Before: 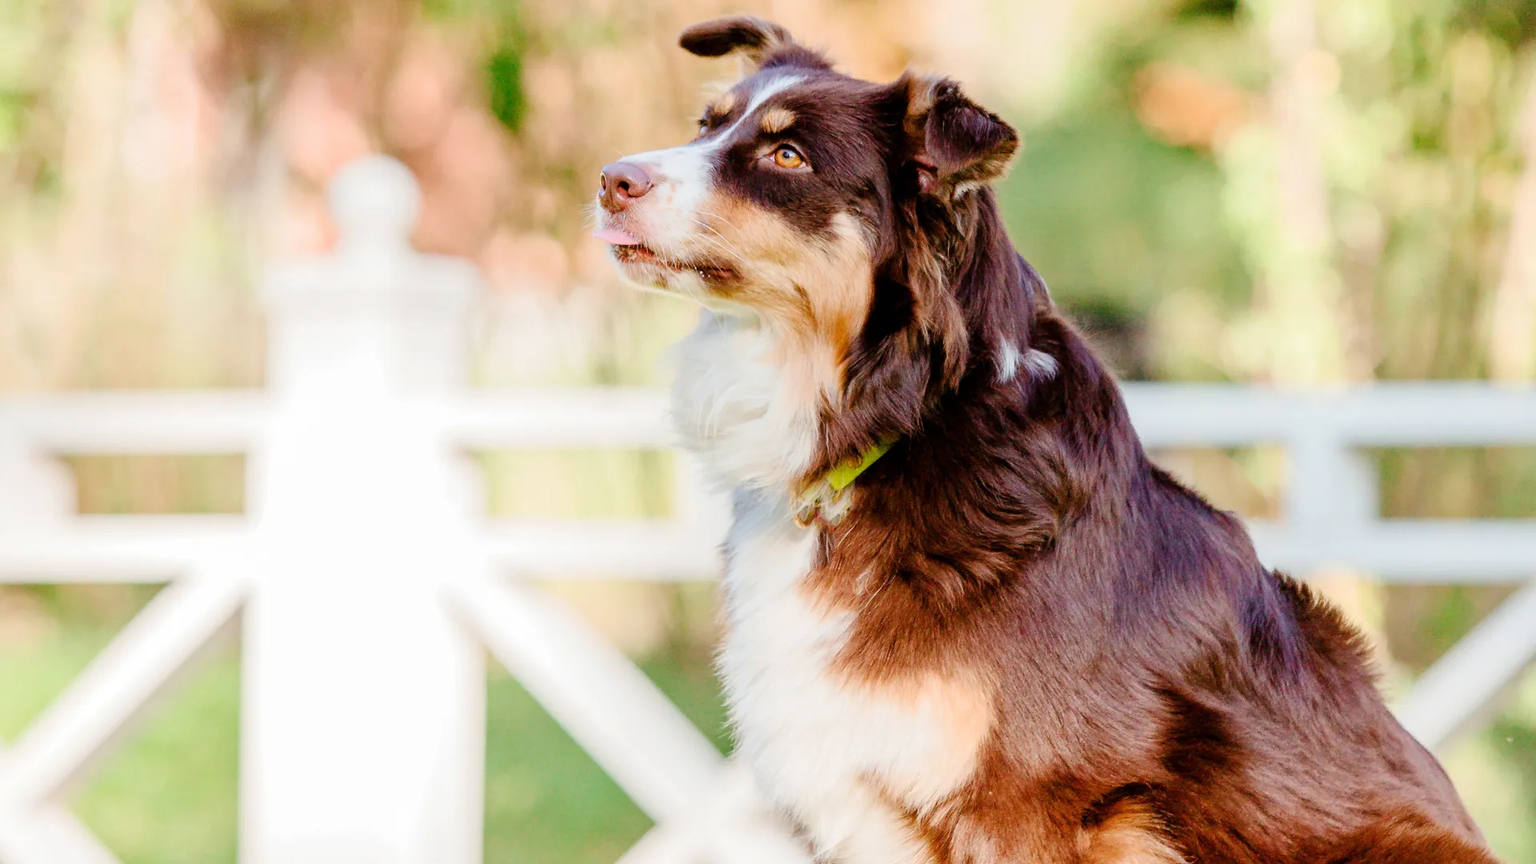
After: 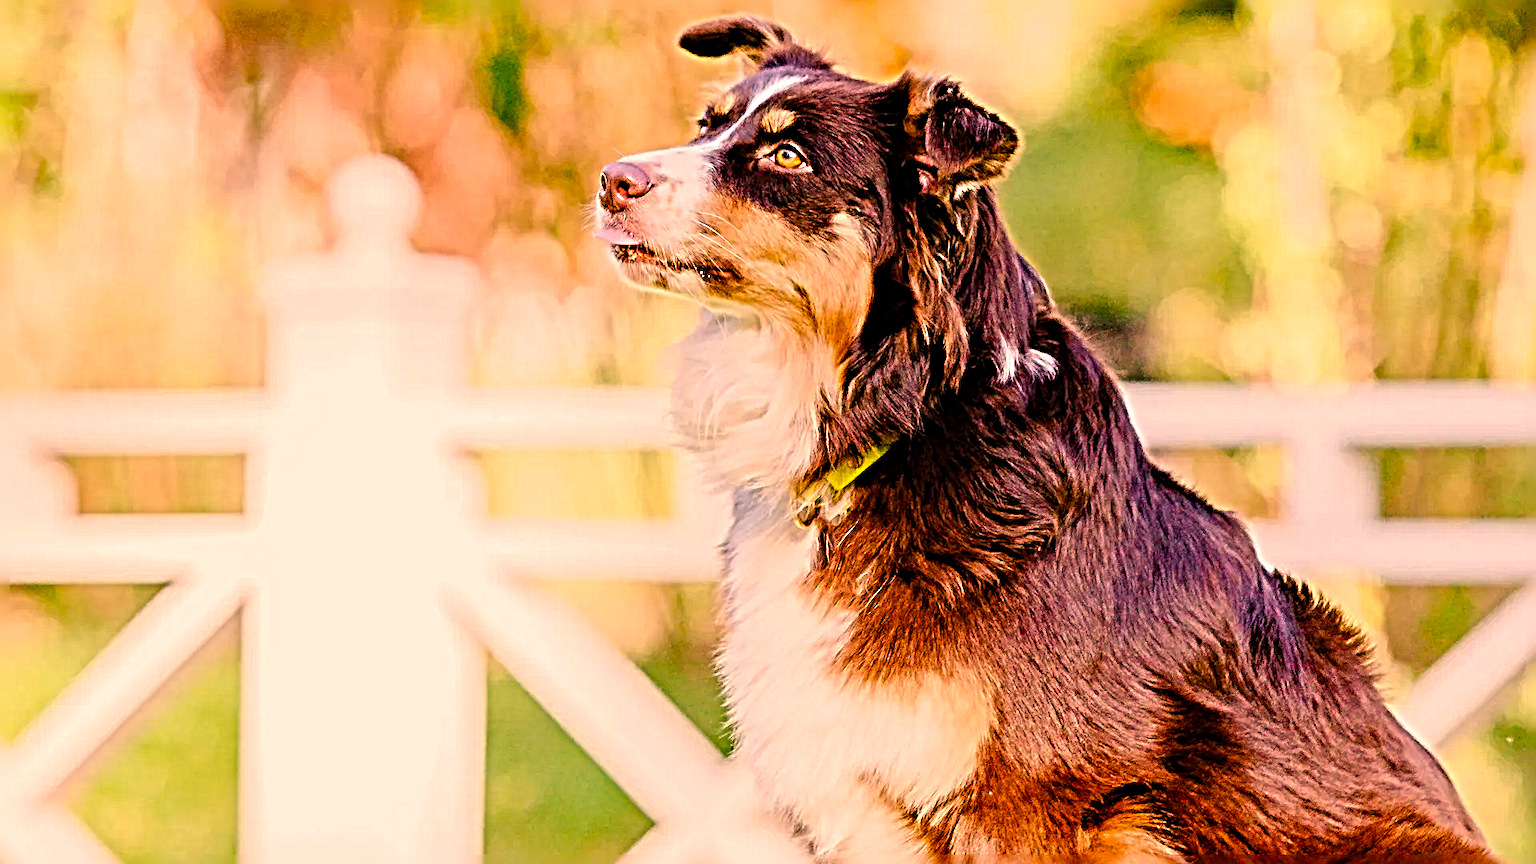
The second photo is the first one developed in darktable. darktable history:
color balance rgb: perceptual saturation grading › global saturation 25%, global vibrance 20%
color correction: highlights a* 21.16, highlights b* 19.61
sharpen: radius 6.3, amount 1.8, threshold 0
